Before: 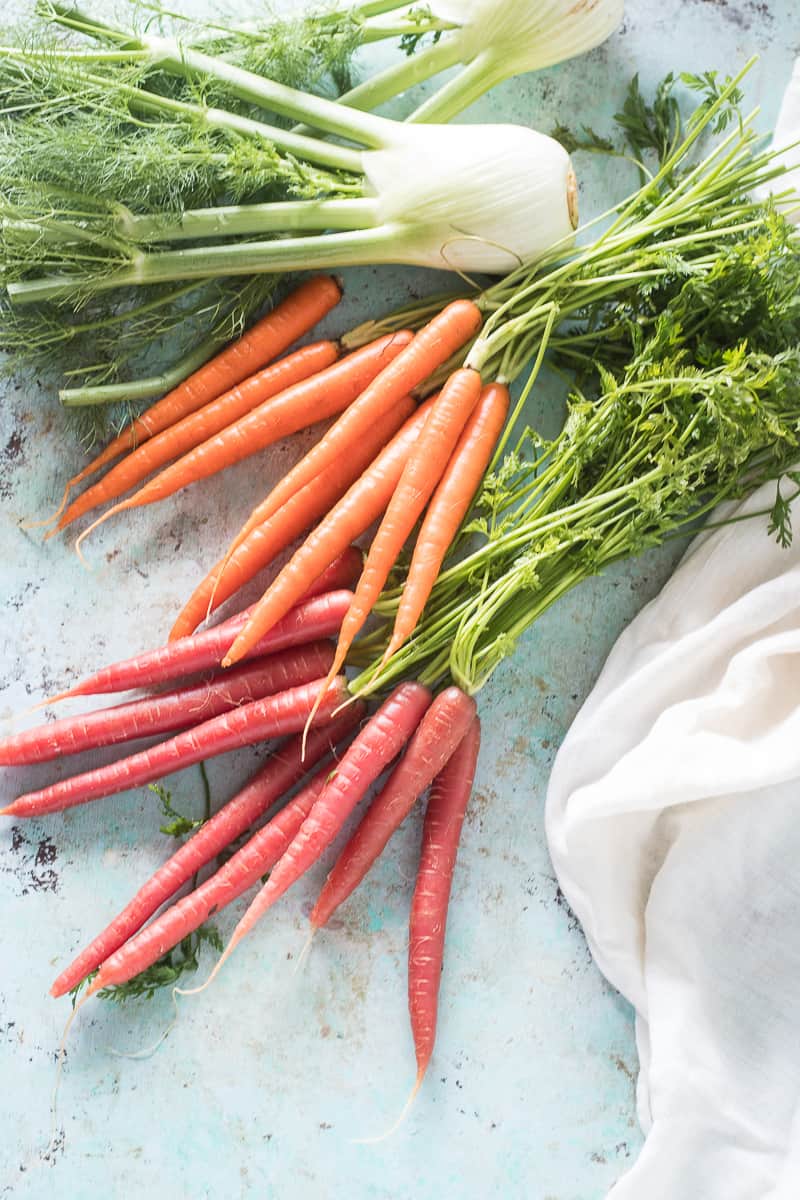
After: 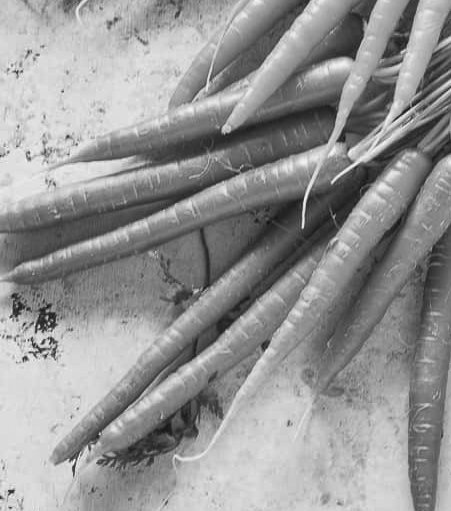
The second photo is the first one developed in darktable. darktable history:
crop: top 44.483%, right 43.593%, bottom 12.892%
shadows and highlights: shadows 43.71, white point adjustment -1.46, soften with gaussian
monochrome: on, module defaults
